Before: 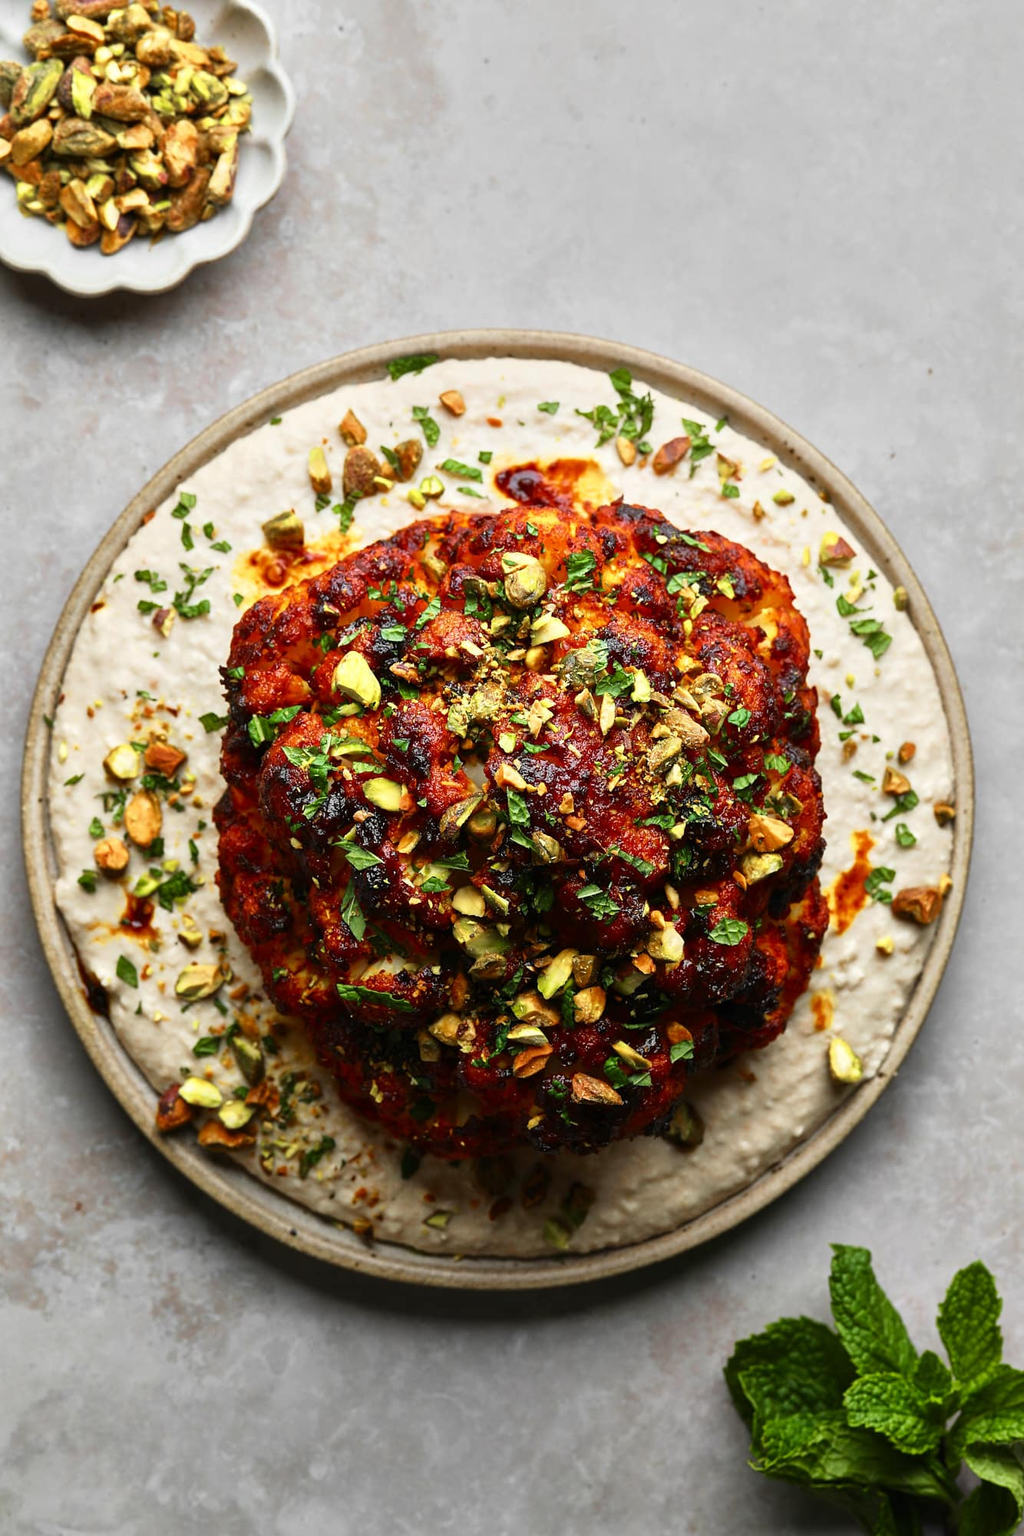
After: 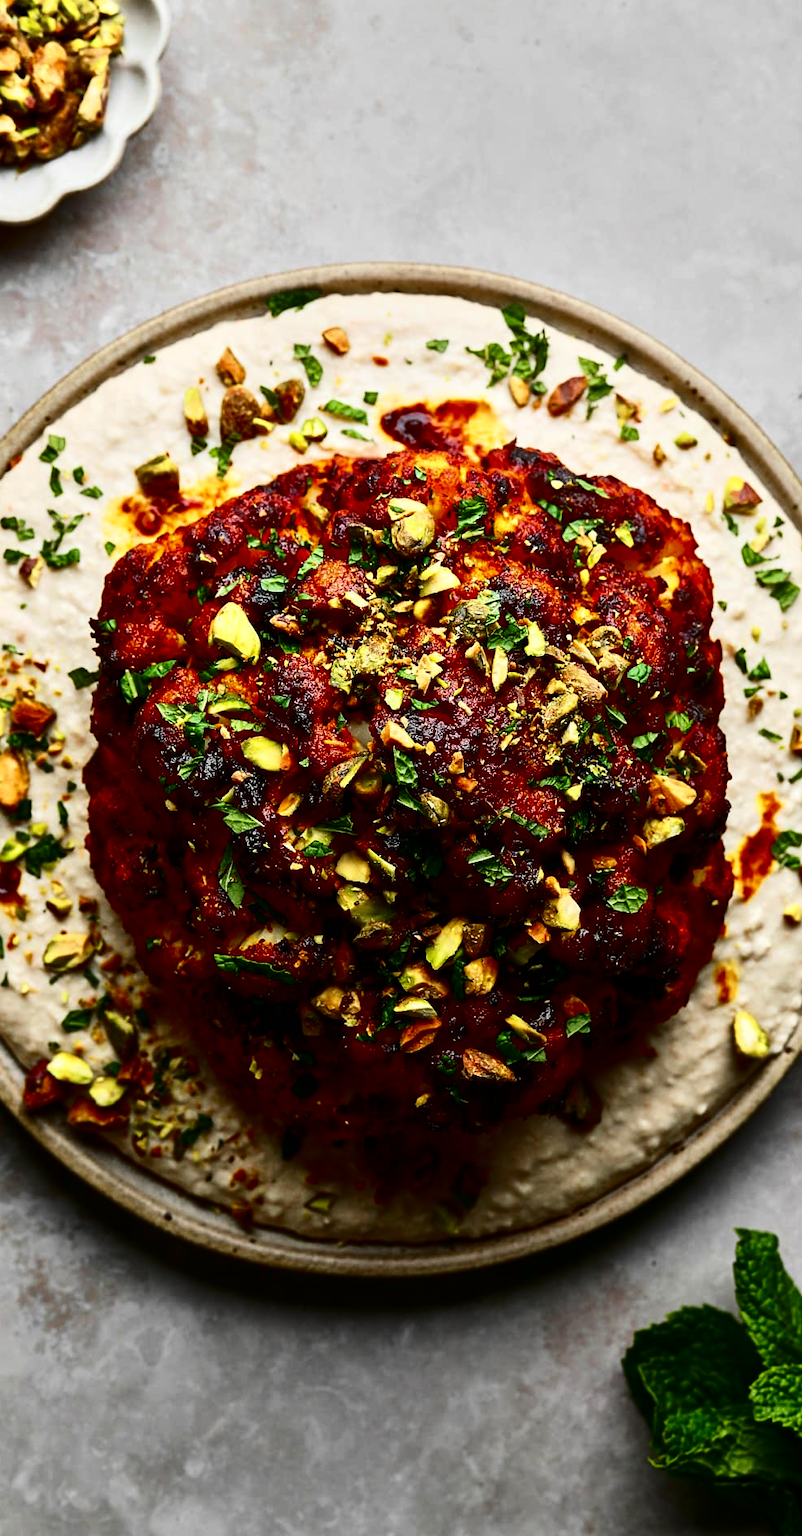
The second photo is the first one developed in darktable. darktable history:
crop and rotate: left 13.15%, top 5.251%, right 12.609%
contrast brightness saturation: contrast 0.24, brightness -0.24, saturation 0.14
